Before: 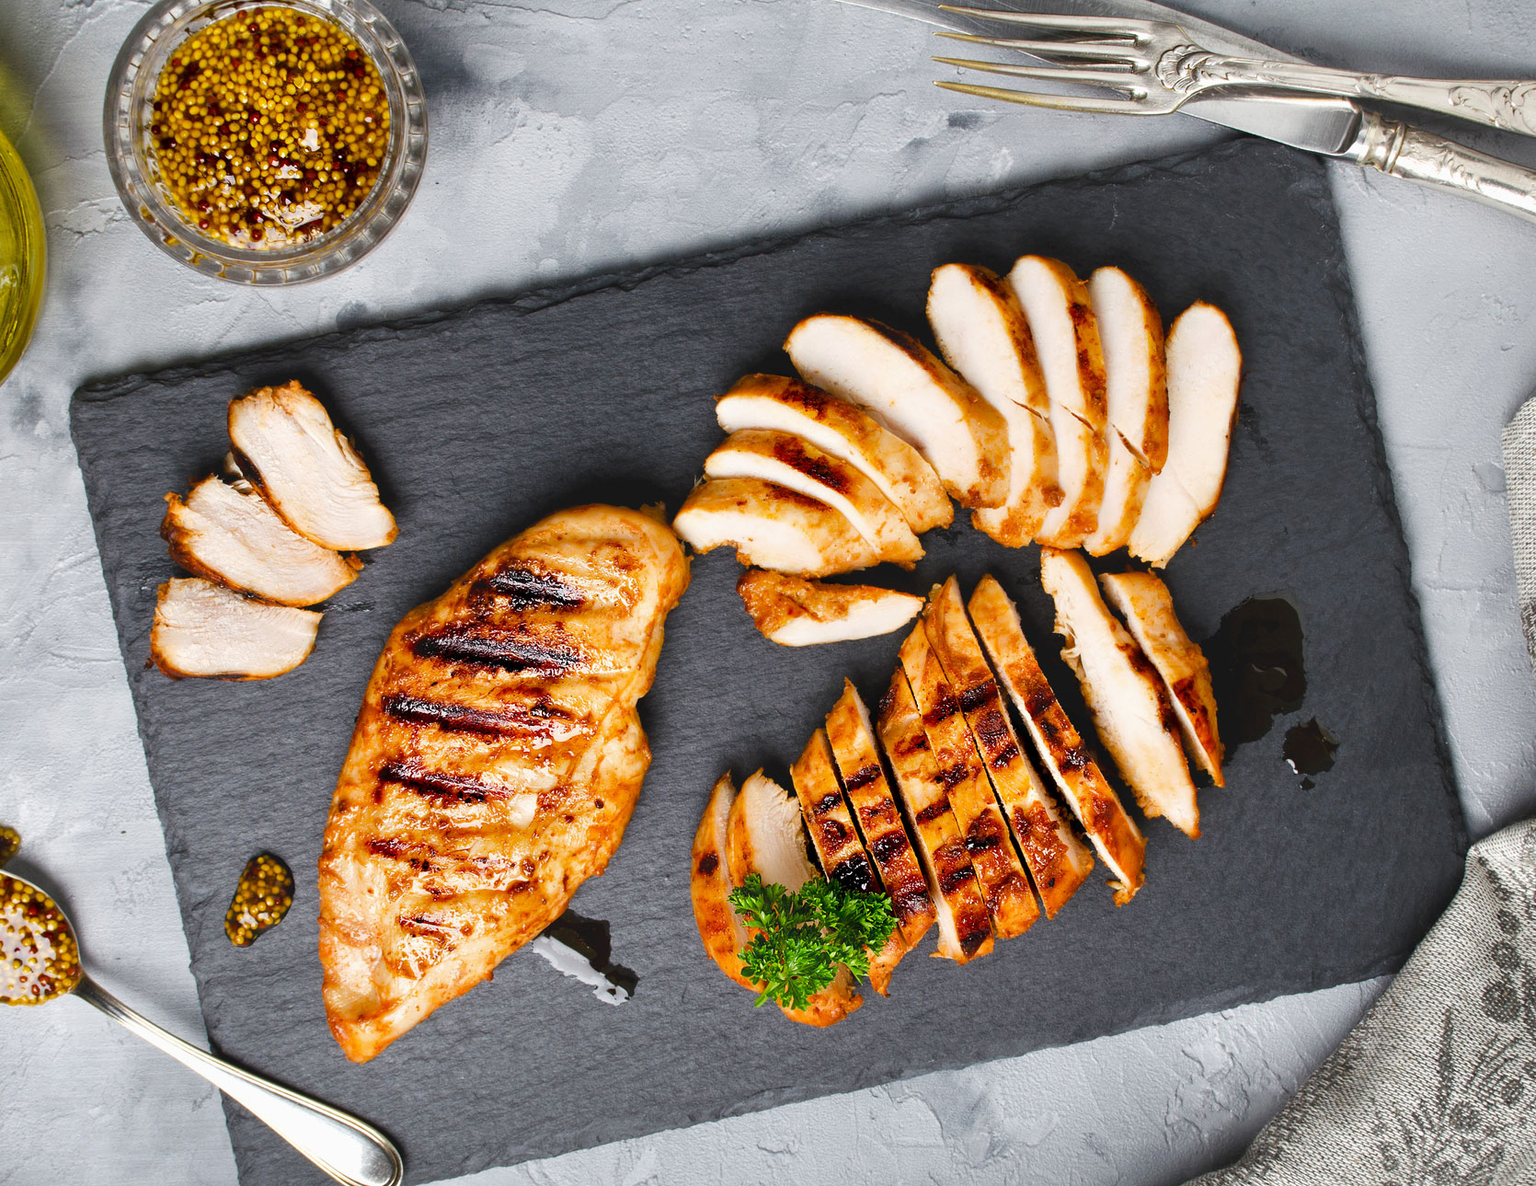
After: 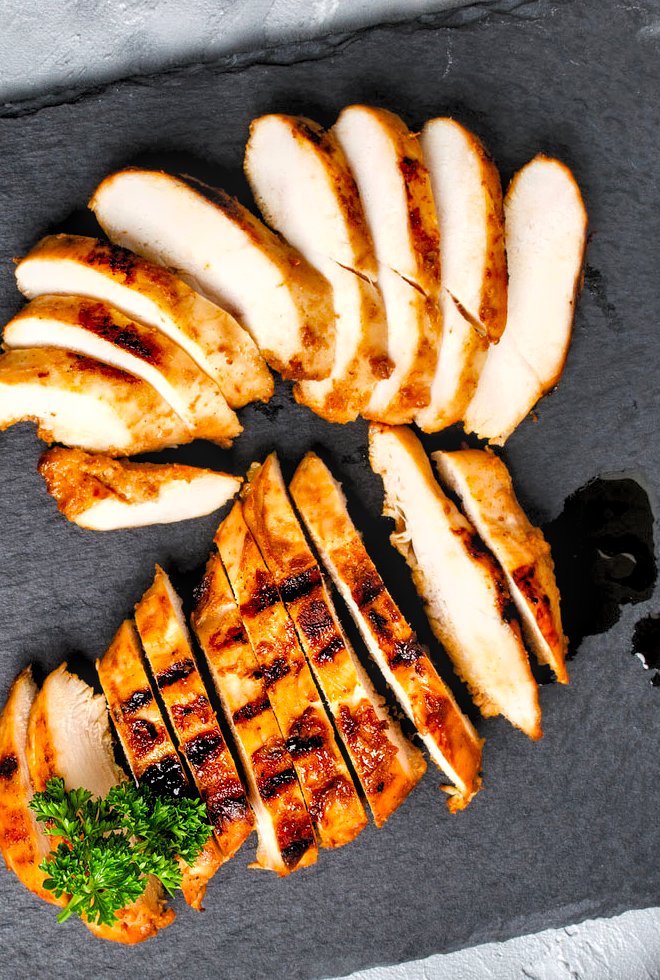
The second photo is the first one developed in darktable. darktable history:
crop: left 45.721%, top 13.393%, right 14.118%, bottom 10.01%
local contrast: on, module defaults
shadows and highlights: highlights color adjustment 0%, low approximation 0.01, soften with gaussian
contrast brightness saturation: contrast 0.04, saturation 0.07
rgb levels: levels [[0.01, 0.419, 0.839], [0, 0.5, 1], [0, 0.5, 1]]
